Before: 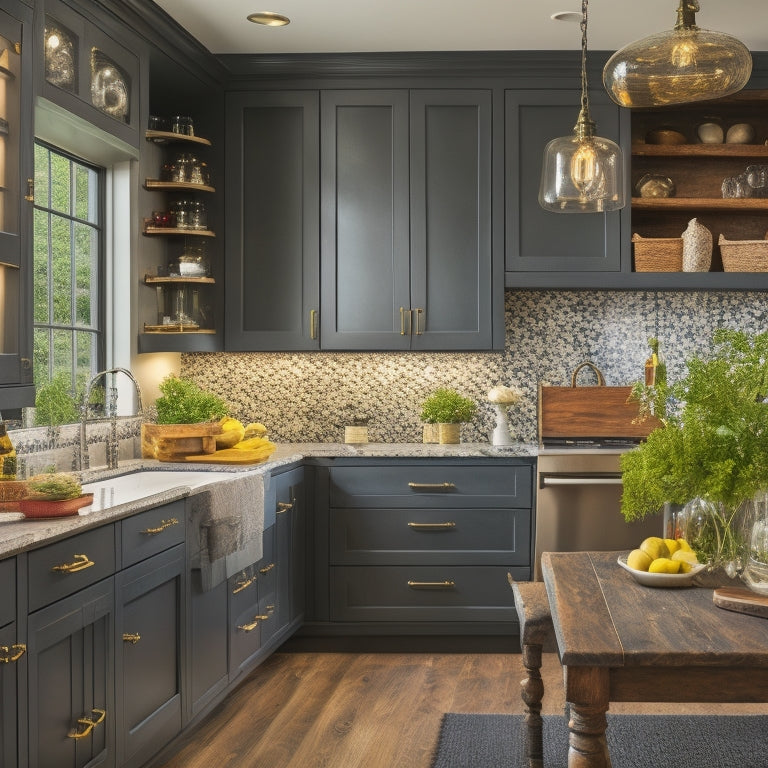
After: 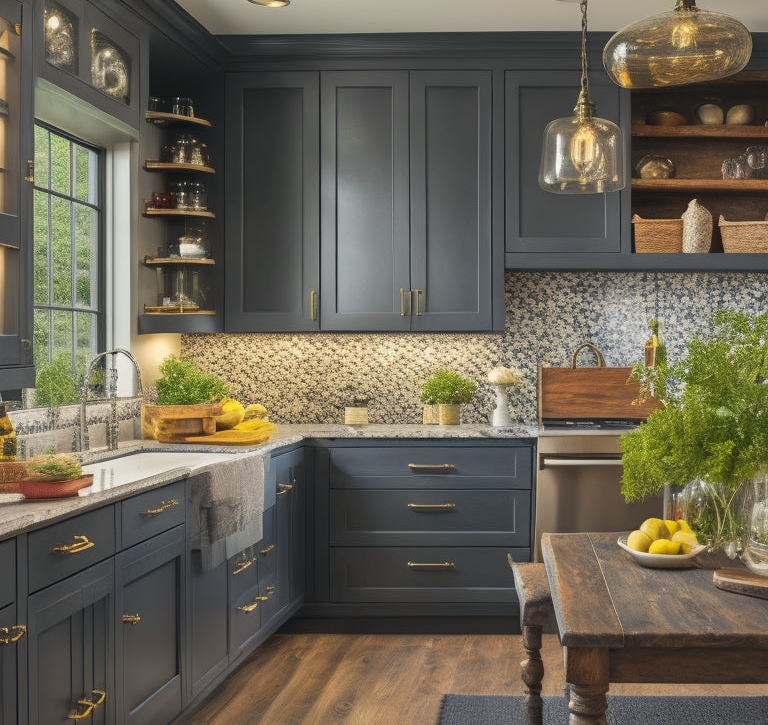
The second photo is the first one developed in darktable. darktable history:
crop and rotate: top 2.479%, bottom 3.018%
color correction: highlights a* 0.207, highlights b* 2.7, shadows a* -0.874, shadows b* -4.78
